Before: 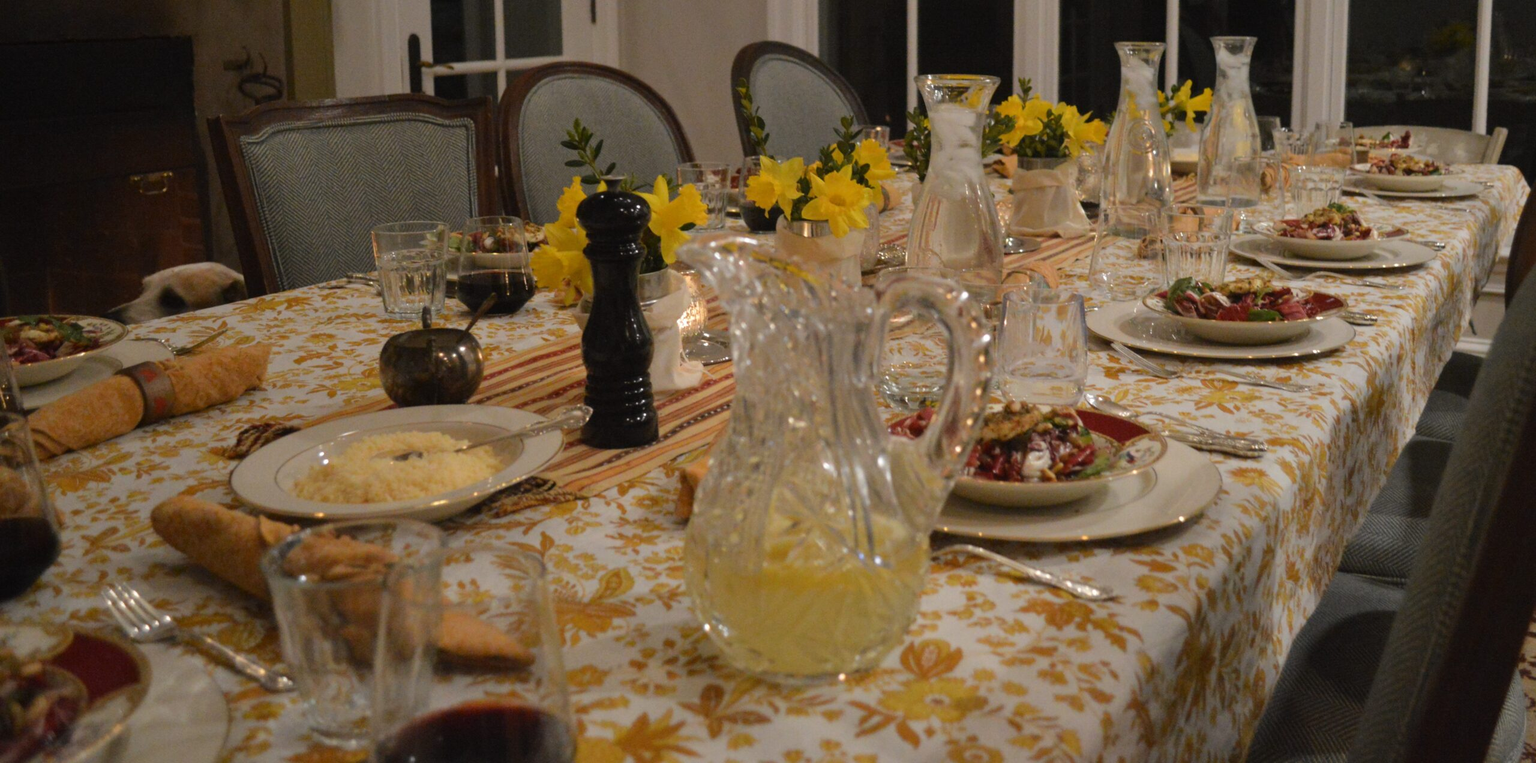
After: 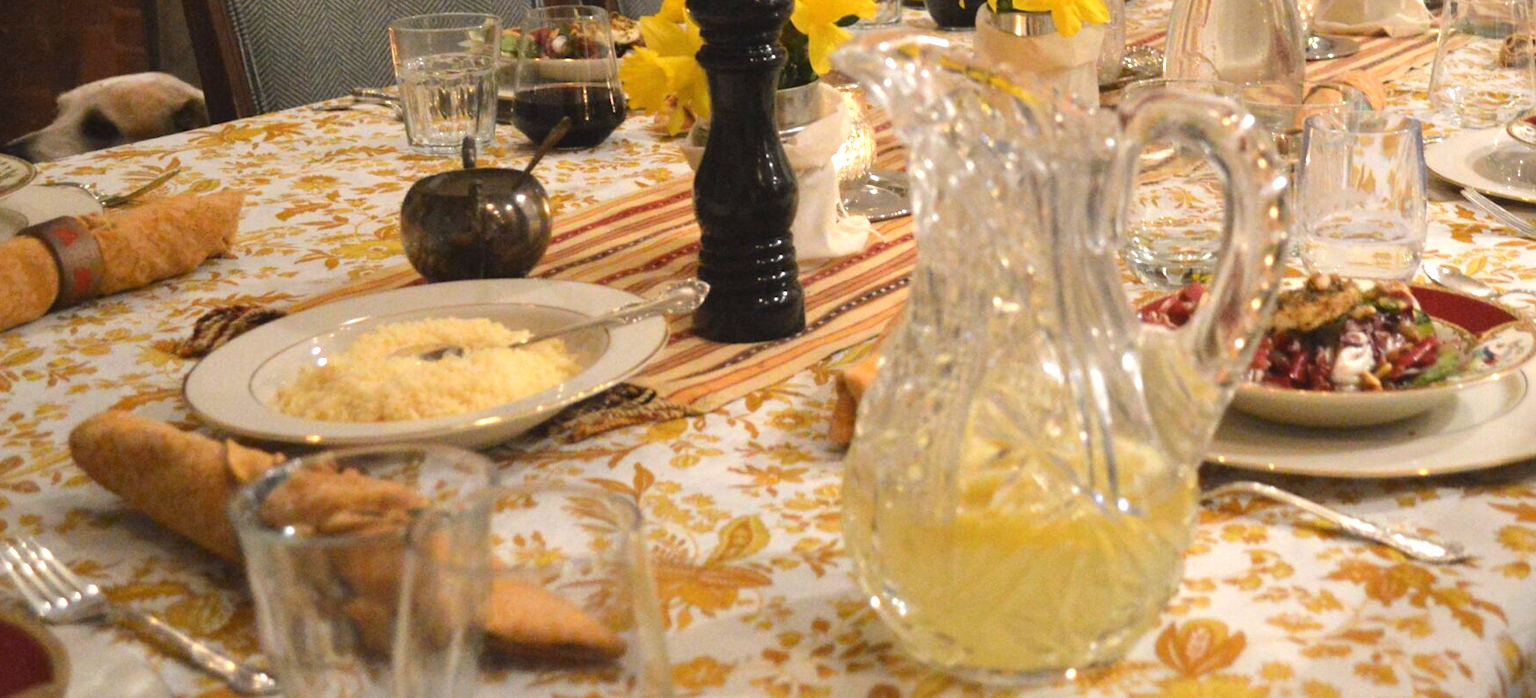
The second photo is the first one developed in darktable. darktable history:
exposure: black level correction 0, exposure 1.097 EV, compensate highlight preservation false
crop: left 6.749%, top 27.833%, right 24.246%, bottom 8.986%
